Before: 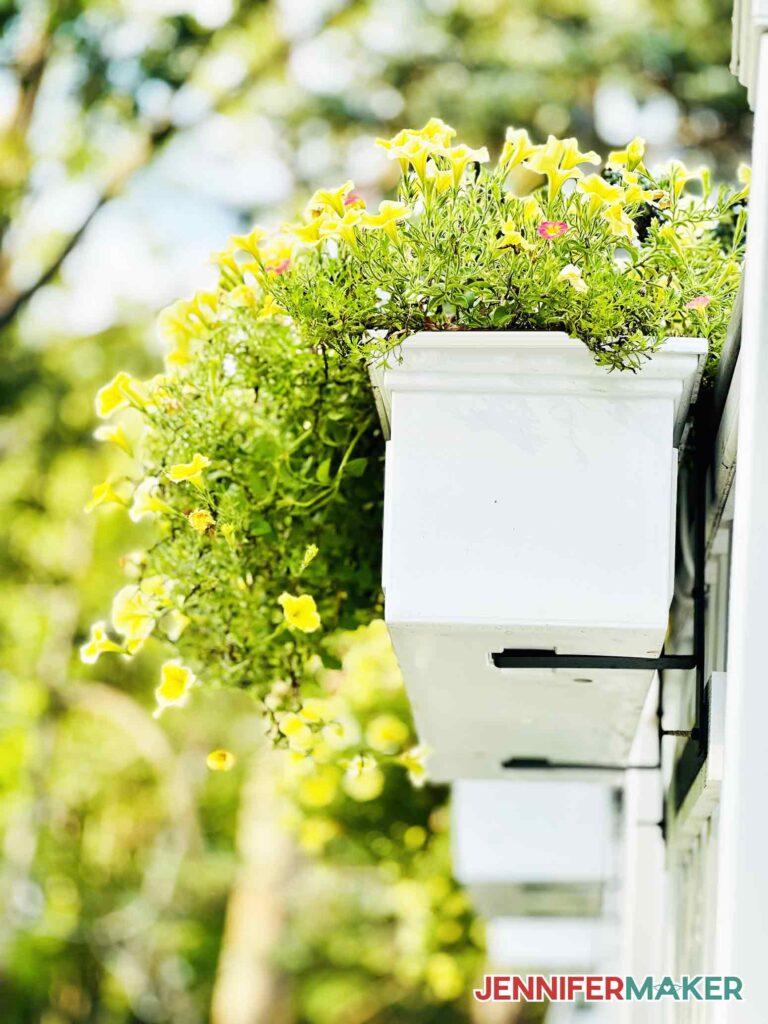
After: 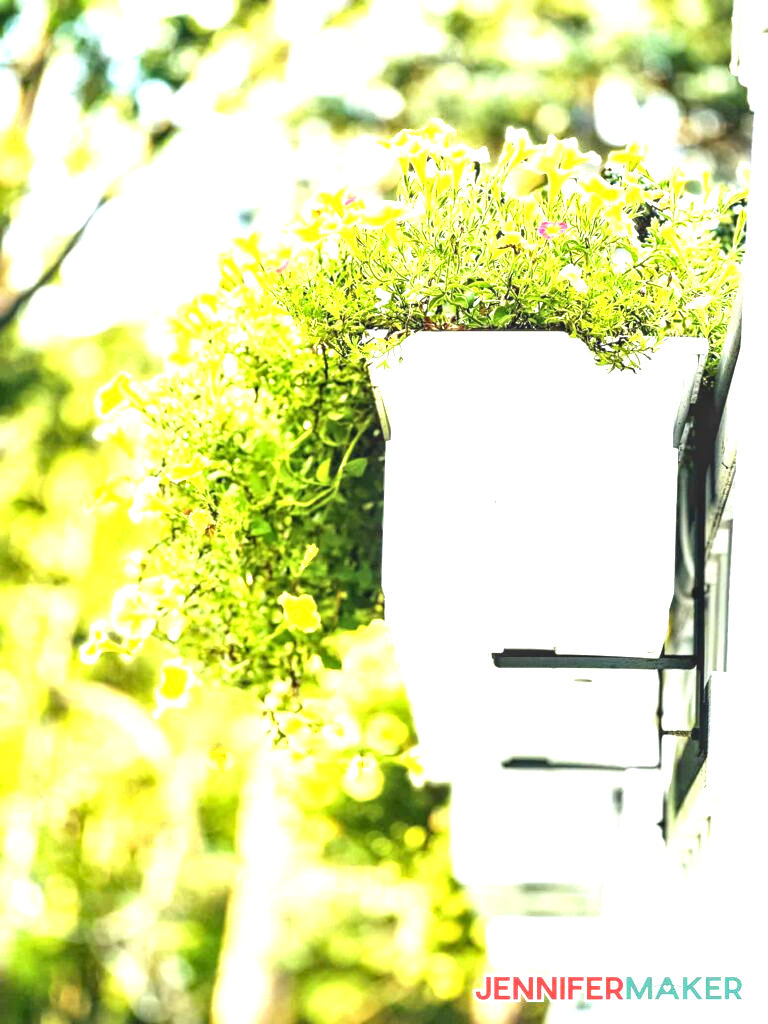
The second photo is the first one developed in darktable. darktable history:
exposure: exposure 1.137 EV, compensate highlight preservation false
local contrast: on, module defaults
